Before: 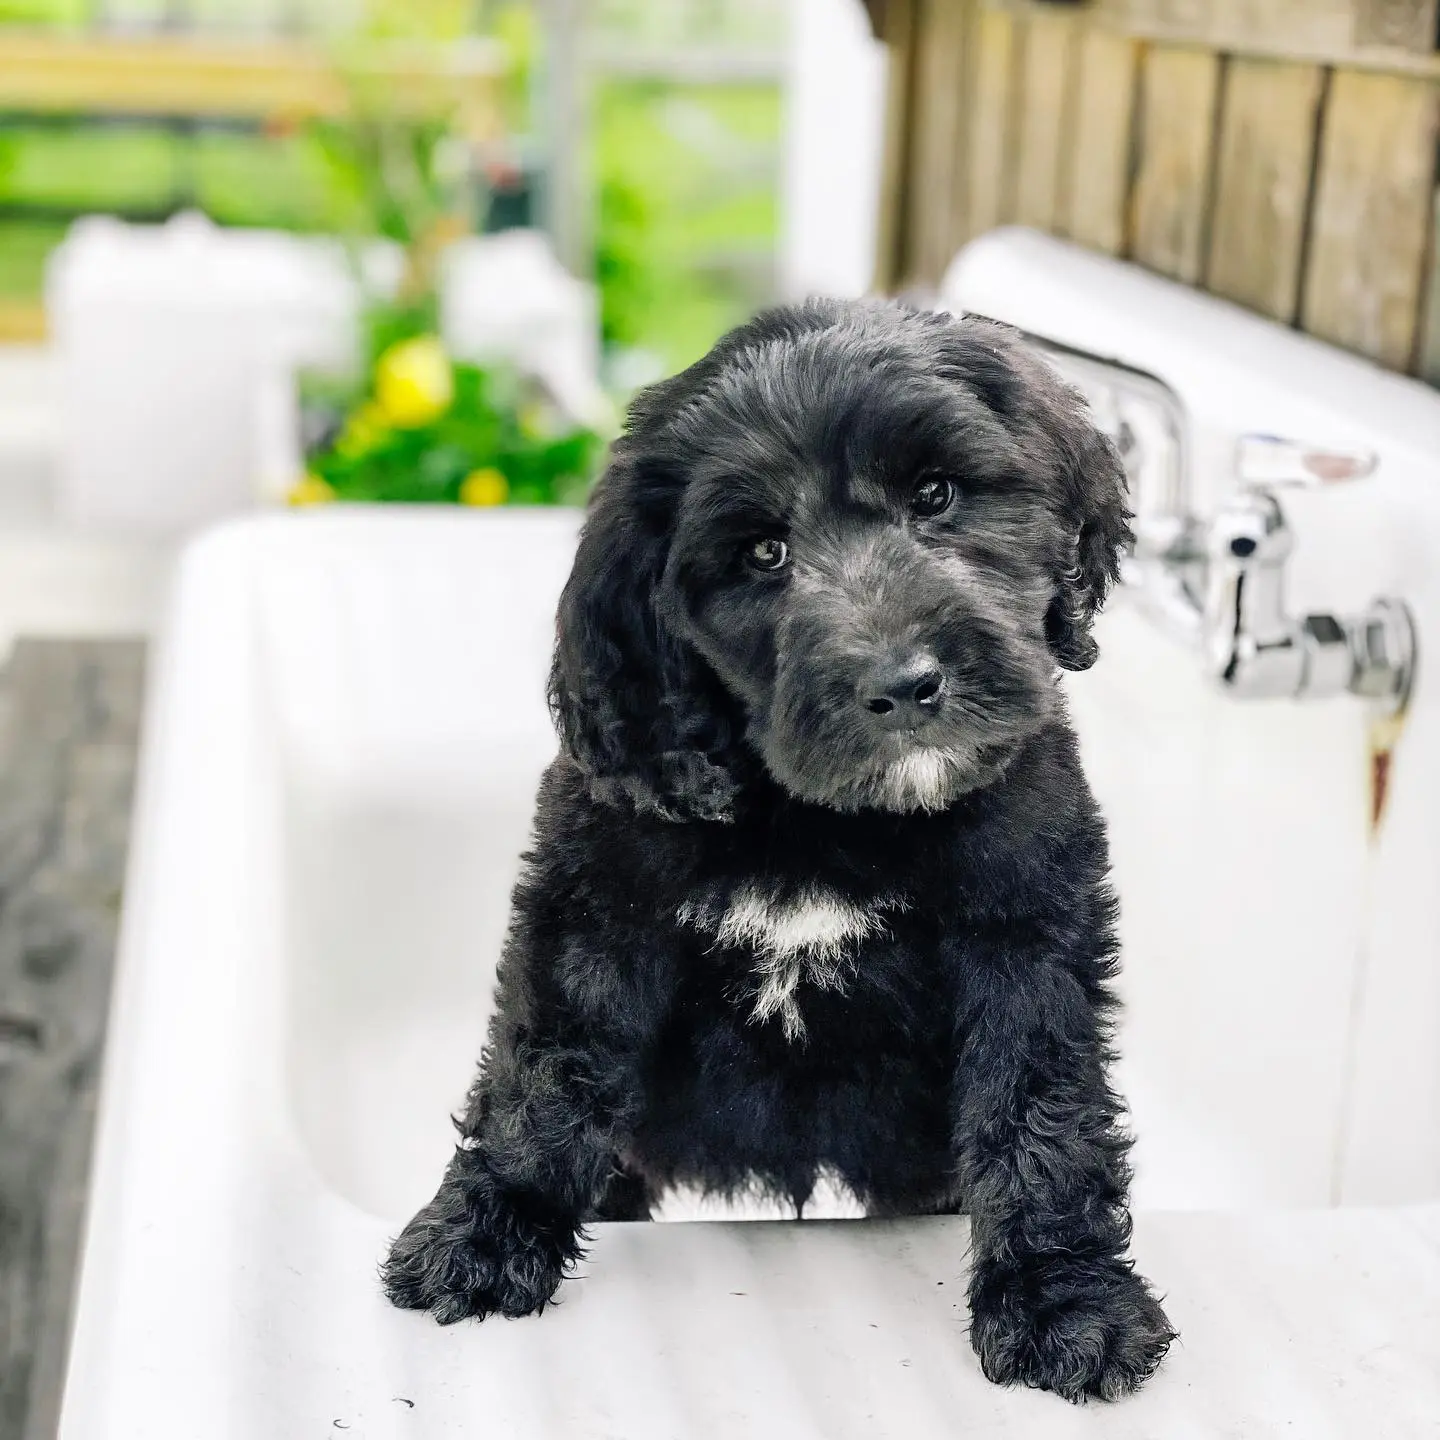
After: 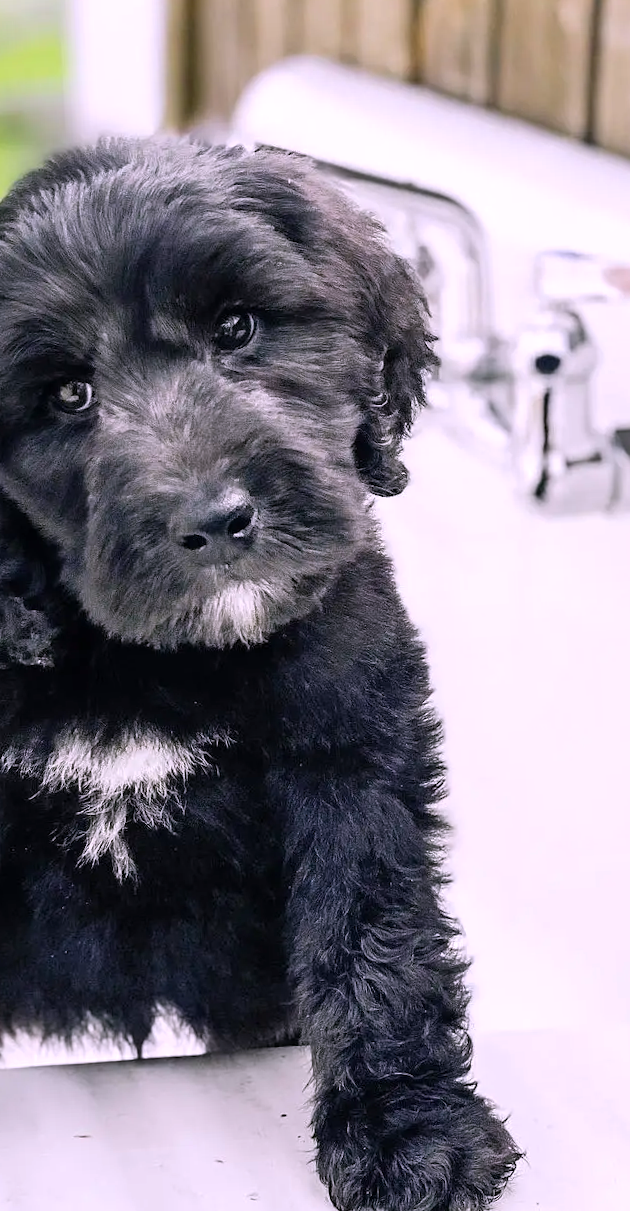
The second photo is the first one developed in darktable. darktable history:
exposure: compensate highlight preservation false
crop: left 47.628%, top 6.643%, right 7.874%
rotate and perspective: rotation -3°, crop left 0.031, crop right 0.968, crop top 0.07, crop bottom 0.93
white balance: red 1.066, blue 1.119
